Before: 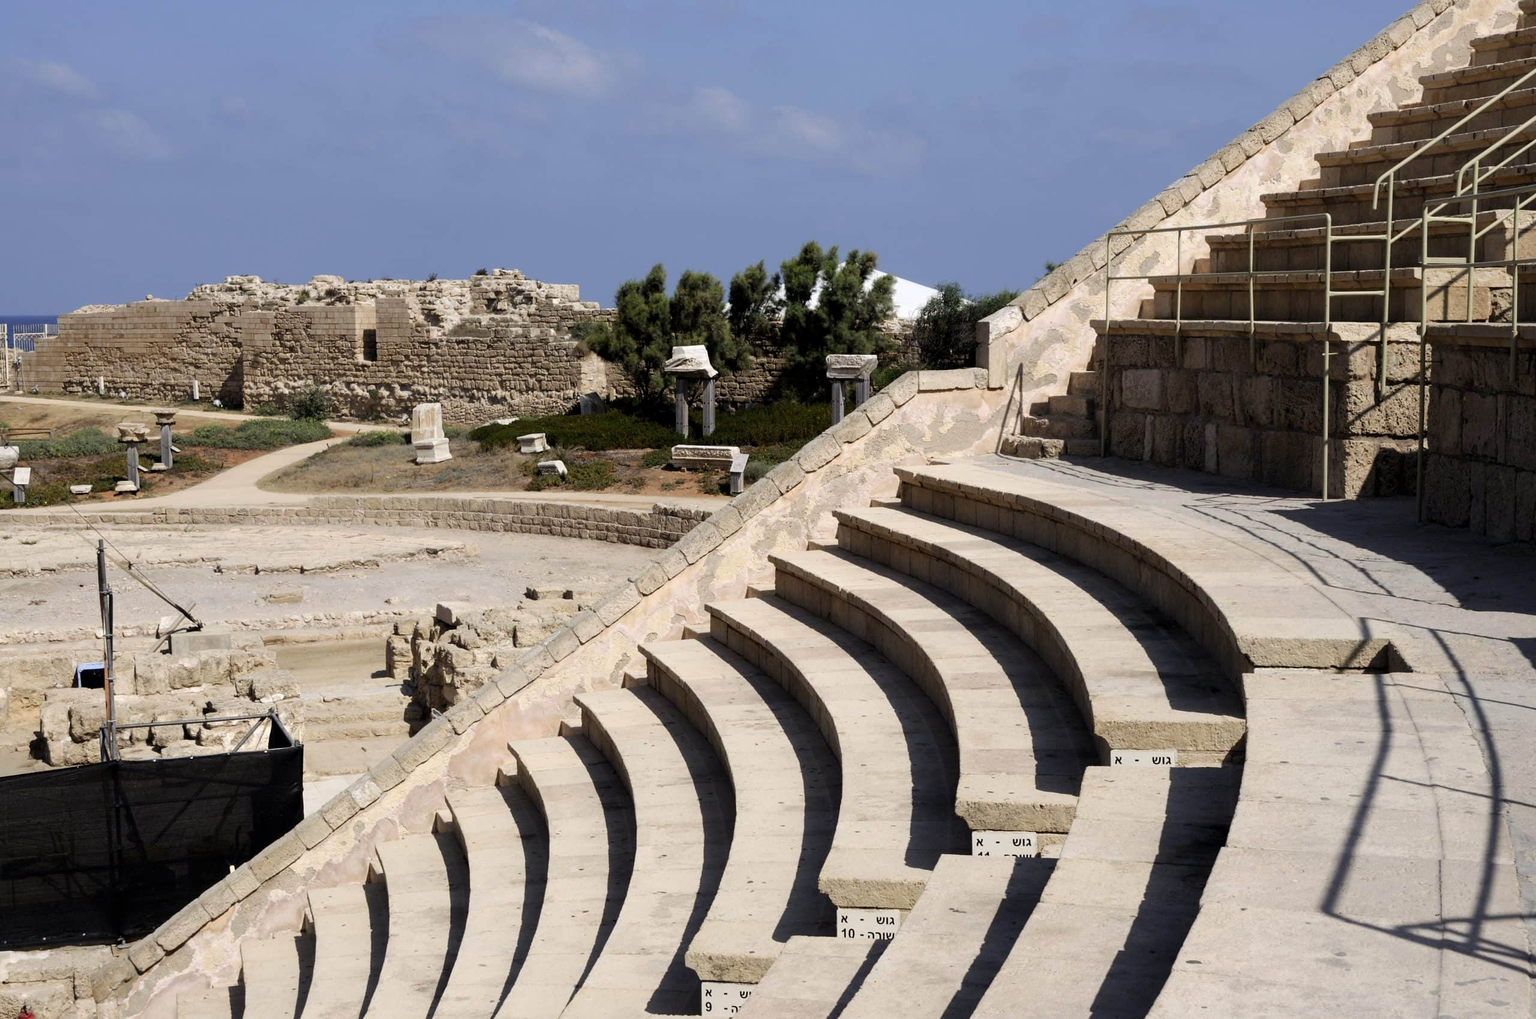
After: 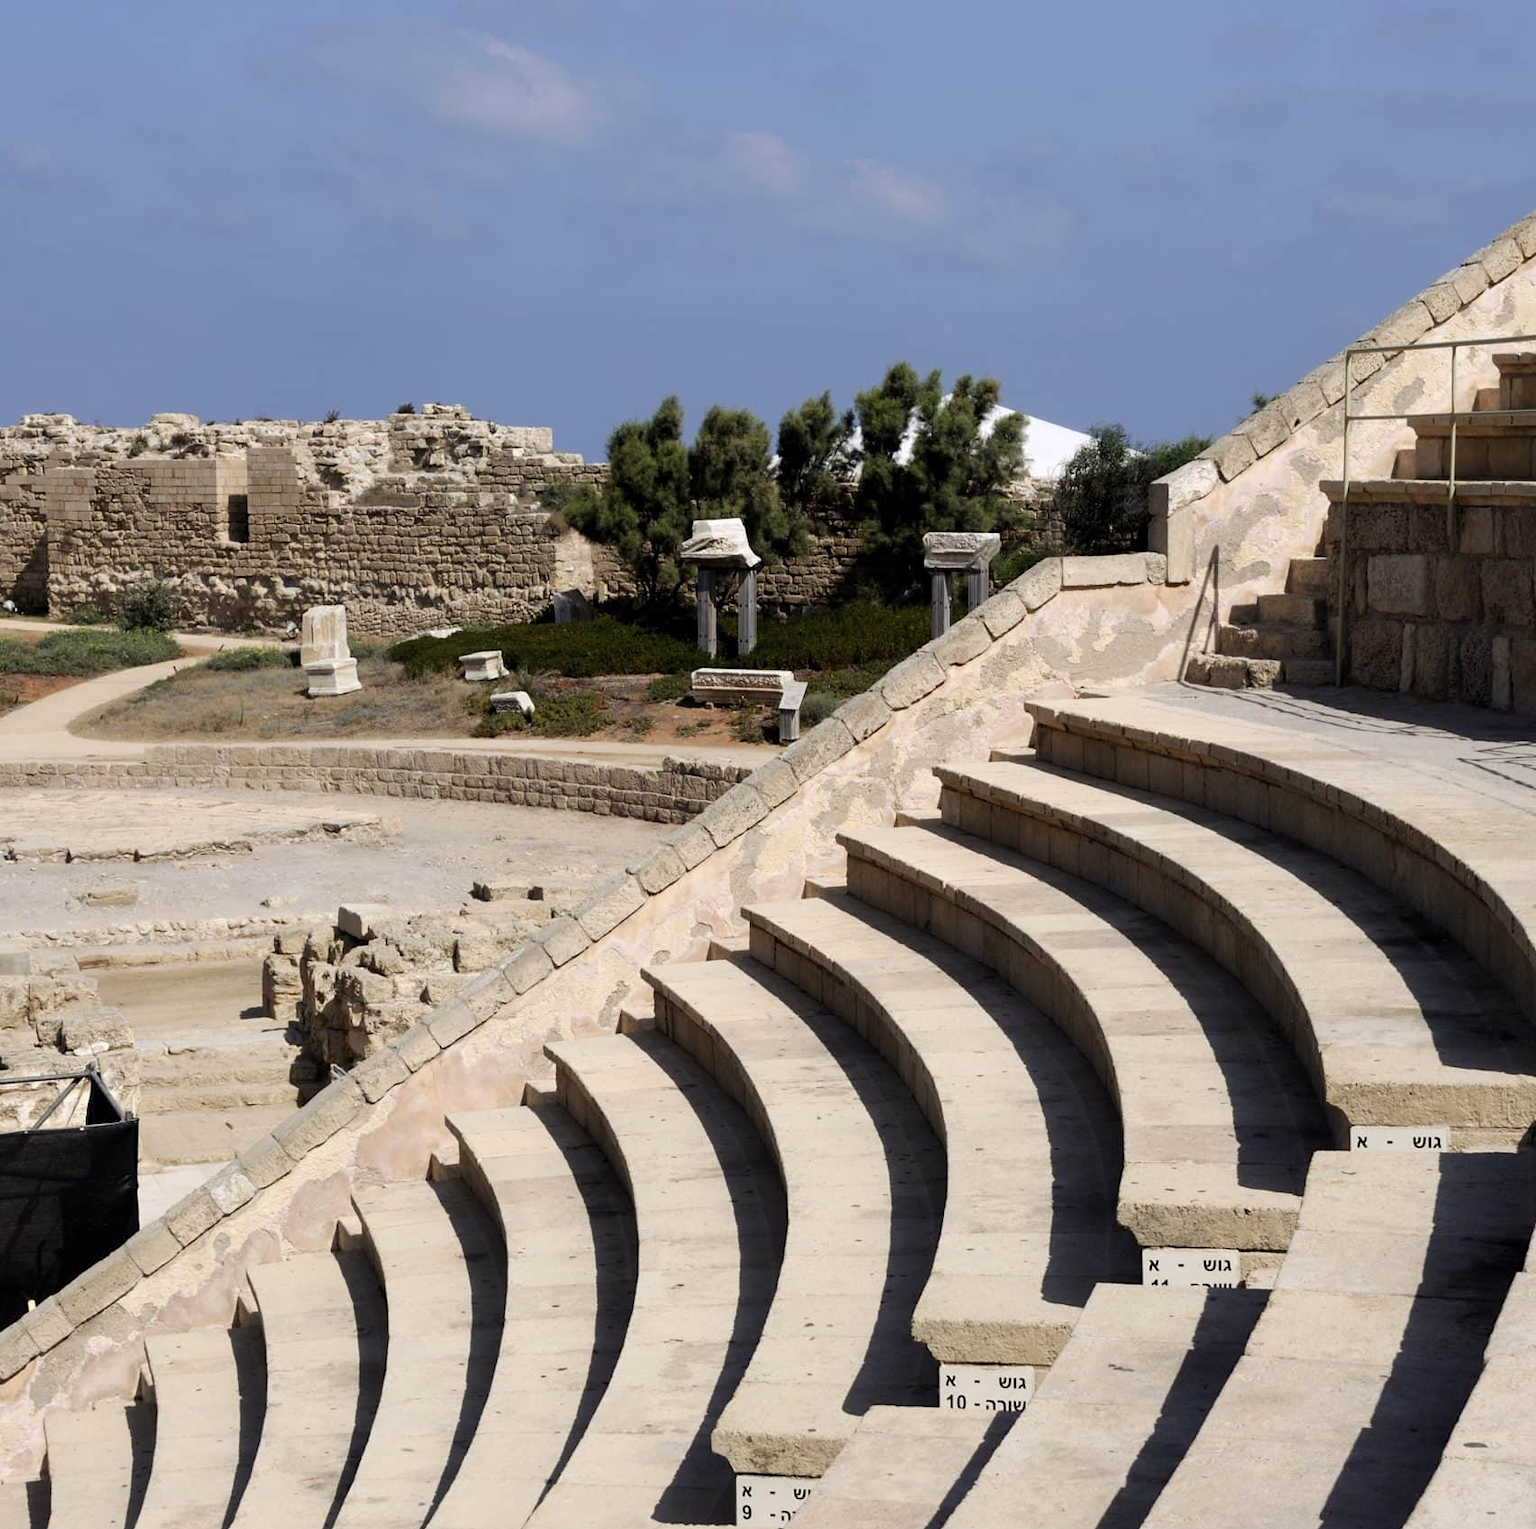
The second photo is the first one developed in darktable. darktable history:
crop and rotate: left 13.768%, right 19.626%
